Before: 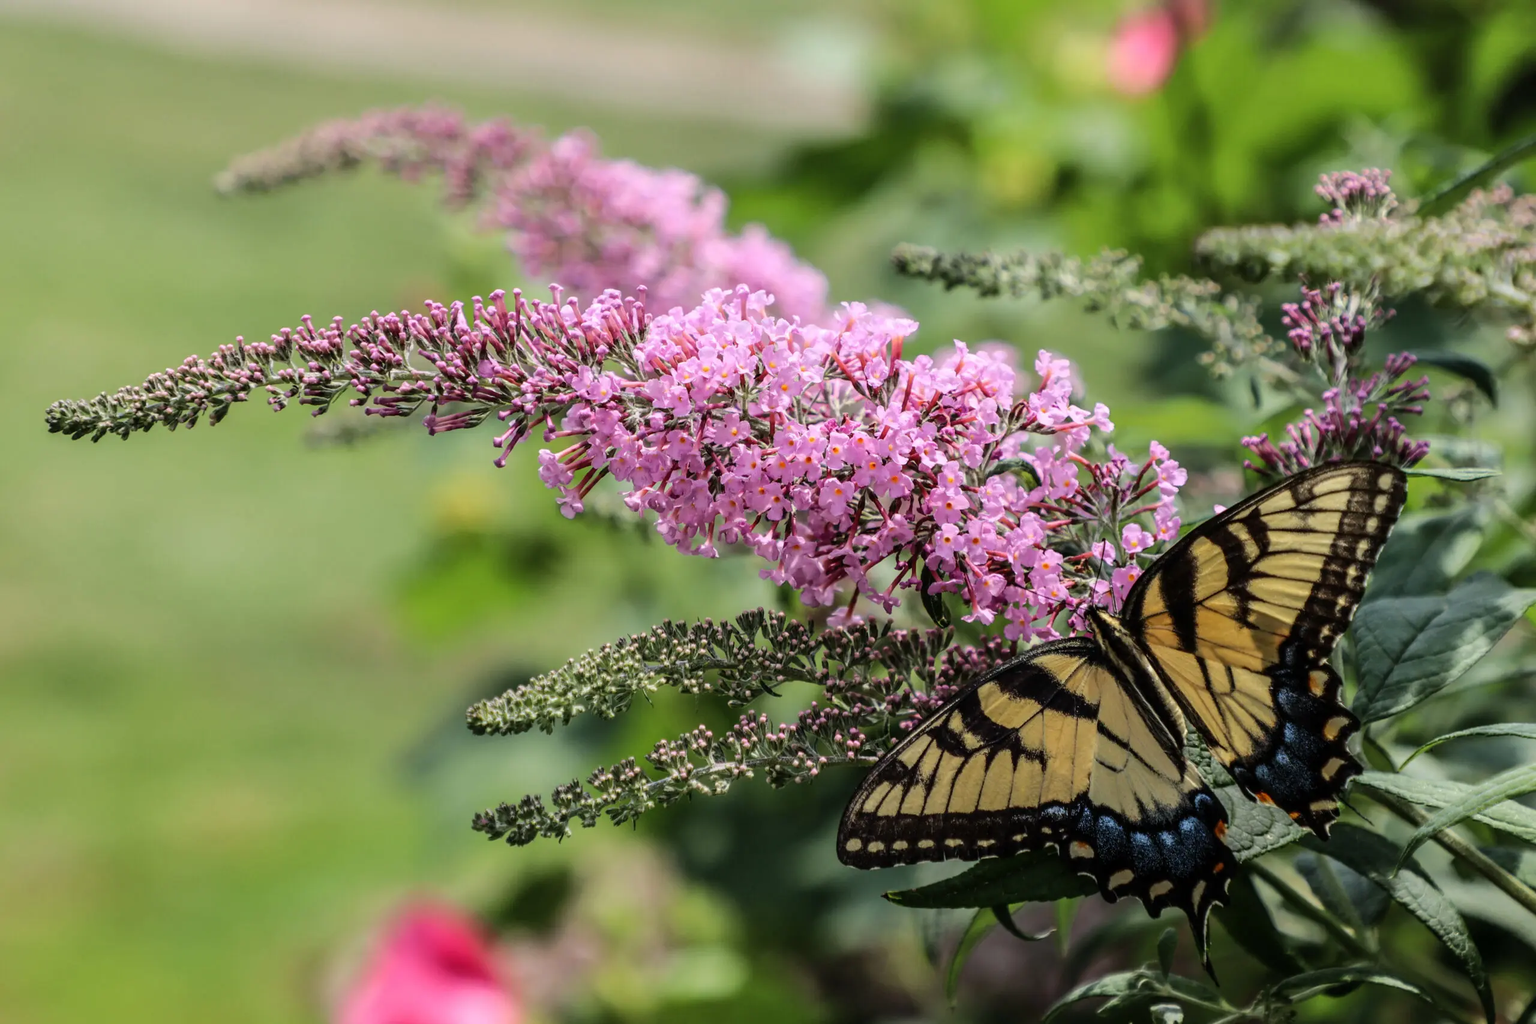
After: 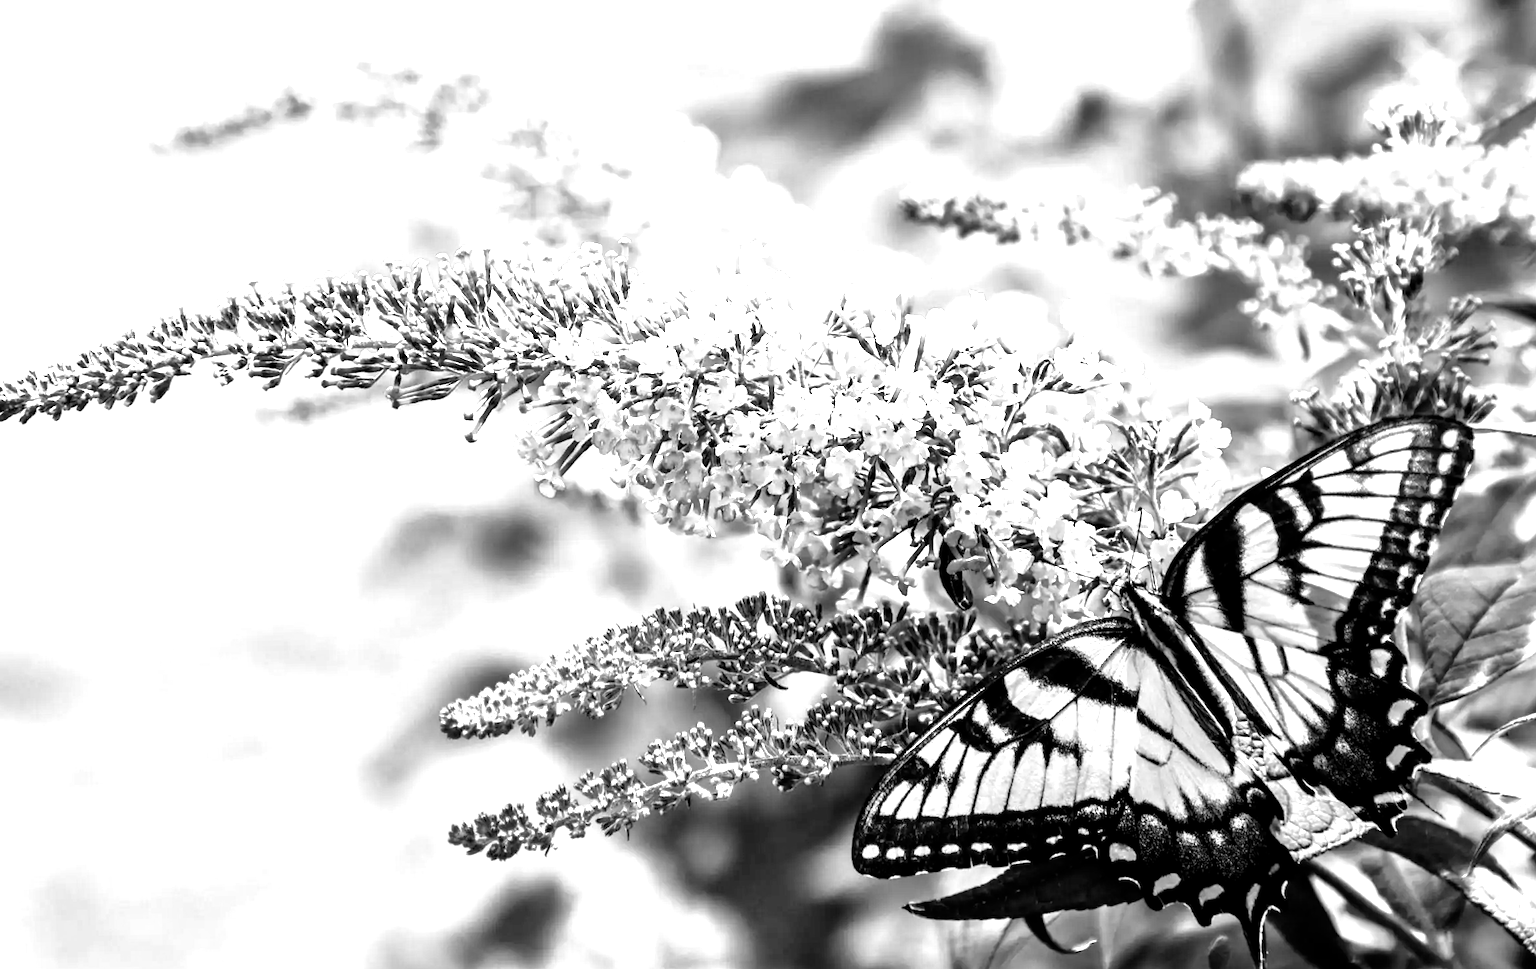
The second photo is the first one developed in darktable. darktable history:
tone equalizer: -8 EV 0.001 EV, -7 EV -0.004 EV, -6 EV 0.009 EV, -5 EV 0.032 EV, -4 EV 0.276 EV, -3 EV 0.644 EV, -2 EV 0.584 EV, -1 EV 0.187 EV, +0 EV 0.024 EV
crop and rotate: angle -2.38°
color balance rgb: shadows lift › luminance -7.7%, shadows lift › chroma 2.13%, shadows lift › hue 165.27°, power › luminance -7.77%, power › chroma 1.1%, power › hue 215.88°, highlights gain › luminance 15.15%, highlights gain › chroma 7%, highlights gain › hue 125.57°, global offset › luminance -0.33%, global offset › chroma 0.11%, global offset › hue 165.27°, perceptual saturation grading › global saturation 24.42%, perceptual saturation grading › highlights -24.42%, perceptual saturation grading › mid-tones 24.42%, perceptual saturation grading › shadows 40%, perceptual brilliance grading › global brilliance -5%, perceptual brilliance grading › highlights 24.42%, perceptual brilliance grading › mid-tones 7%, perceptual brilliance grading › shadows -5%
monochrome: on, module defaults
exposure: black level correction 0.001, exposure 1.116 EV, compensate highlight preservation false
rotate and perspective: rotation -3.52°, crop left 0.036, crop right 0.964, crop top 0.081, crop bottom 0.919
